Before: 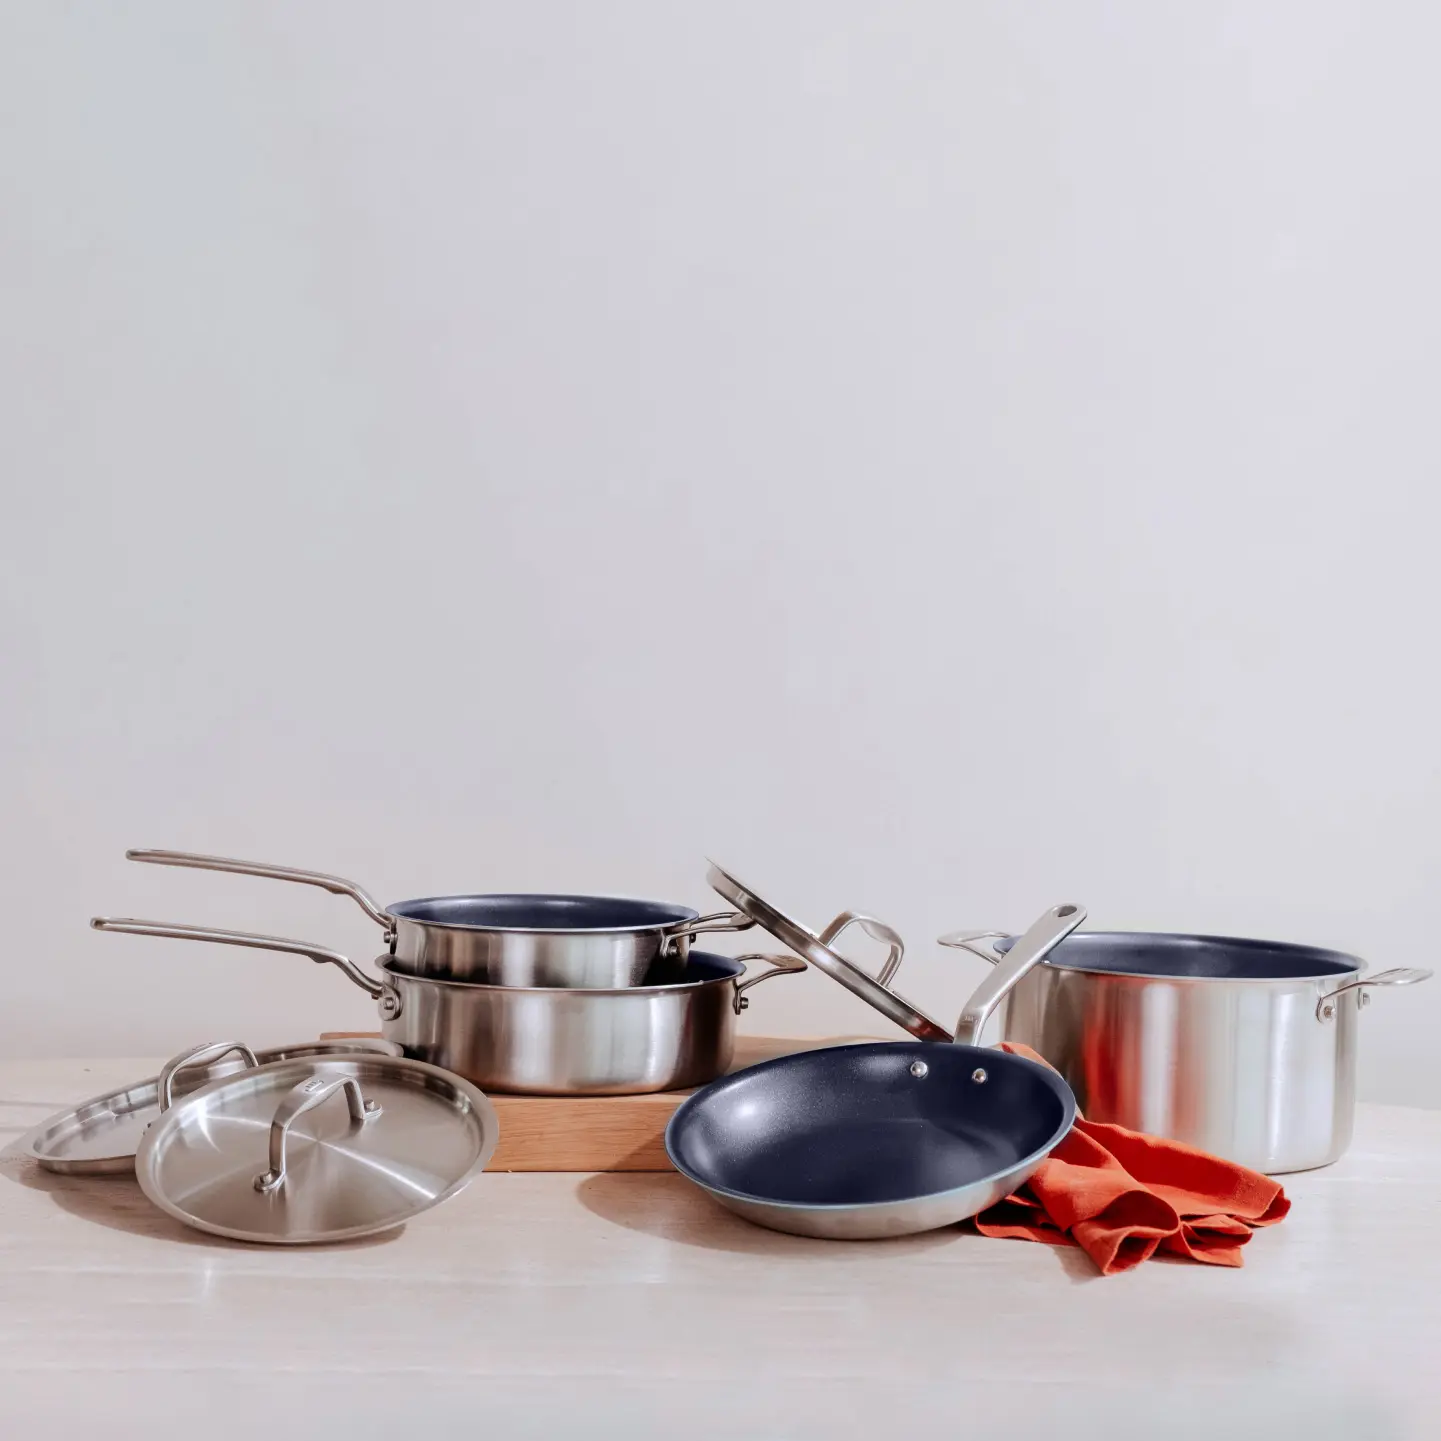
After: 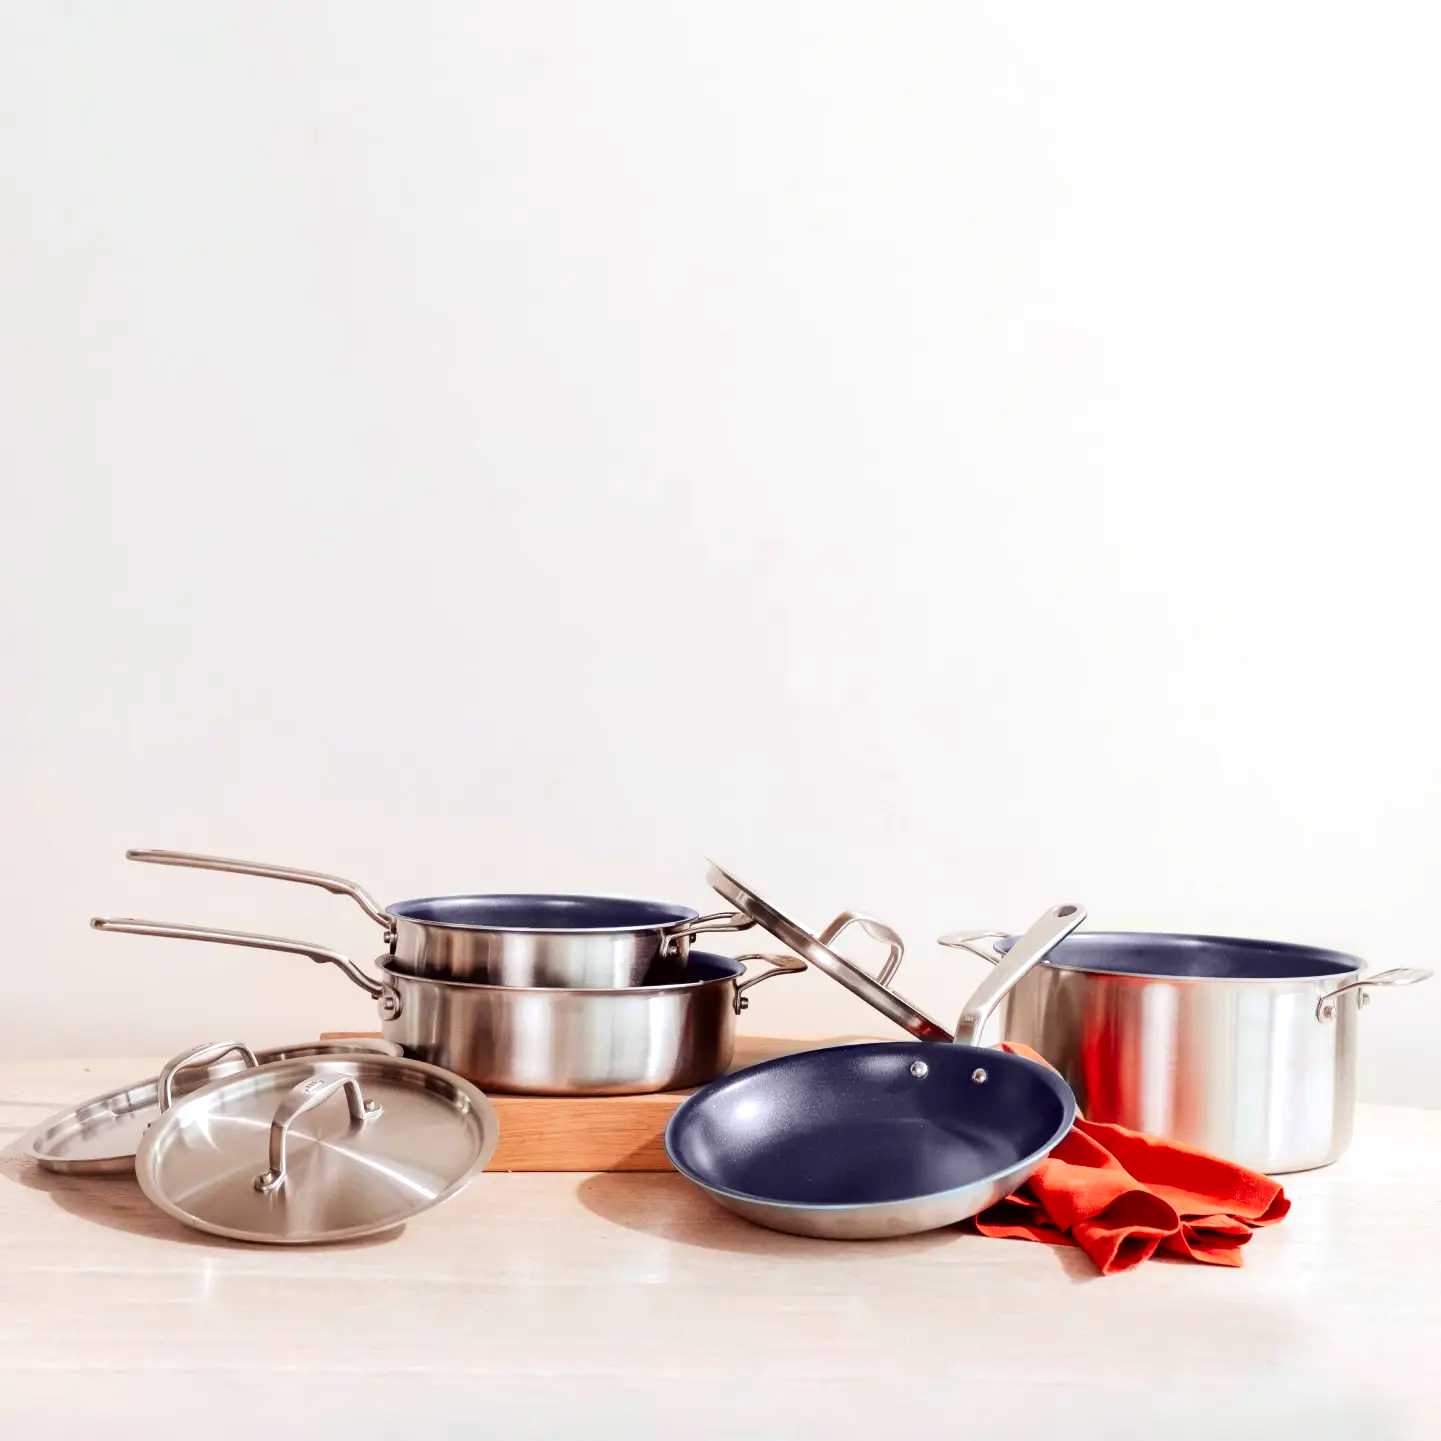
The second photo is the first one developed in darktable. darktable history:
exposure: exposure 0.496 EV, compensate highlight preservation false
color correction: highlights a* -0.95, highlights b* 4.5, shadows a* 3.55
contrast brightness saturation: contrast 0.08, saturation 0.2
